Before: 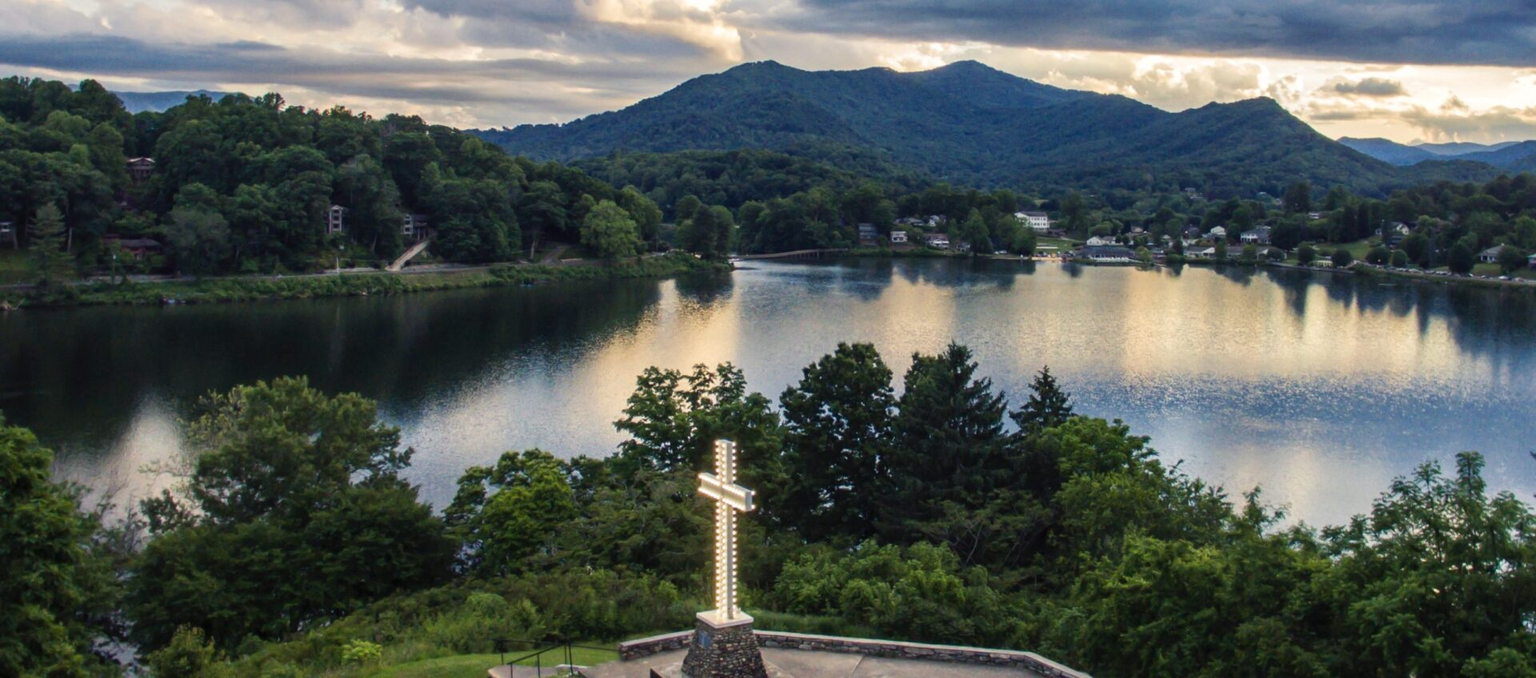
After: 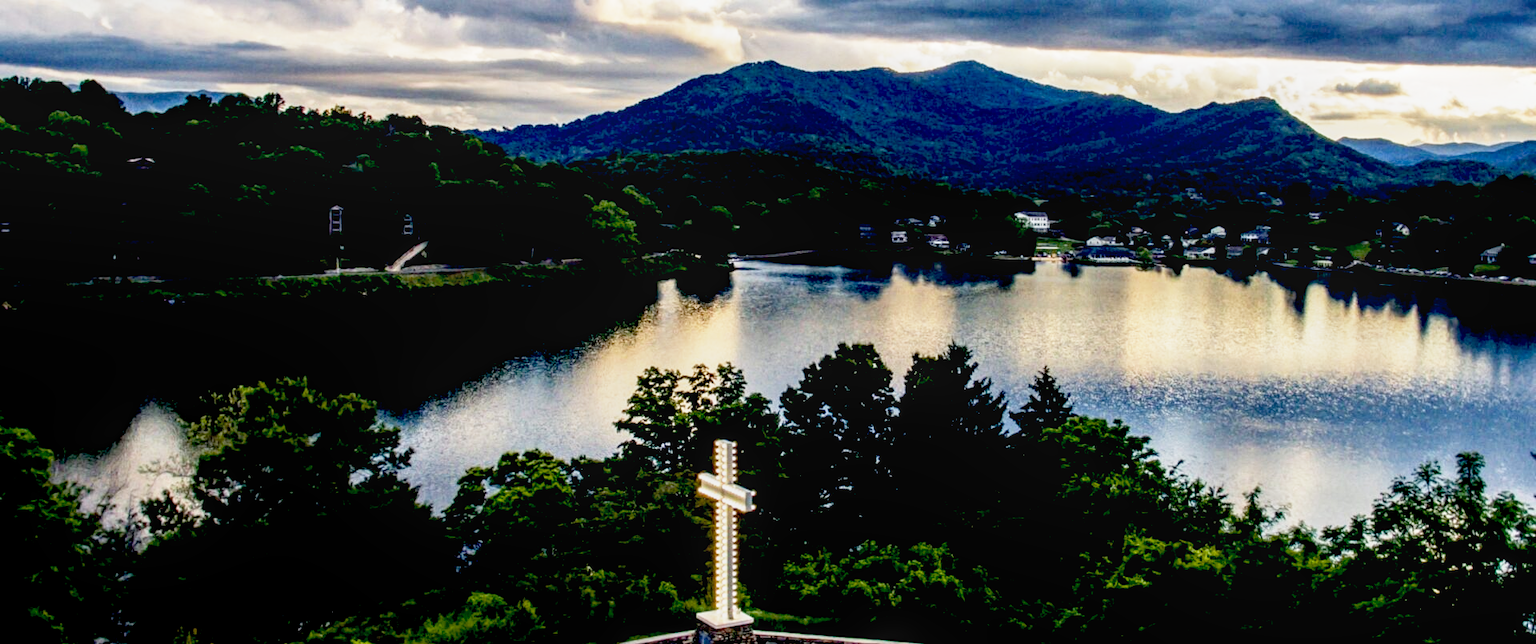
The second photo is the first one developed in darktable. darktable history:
crop and rotate: top 0.004%, bottom 5.029%
local contrast: on, module defaults
contrast brightness saturation: saturation -0.1
exposure: black level correction 0.056, exposure -0.031 EV, compensate highlight preservation false
base curve: curves: ch0 [(0, 0) (0.557, 0.834) (1, 1)], preserve colors none
